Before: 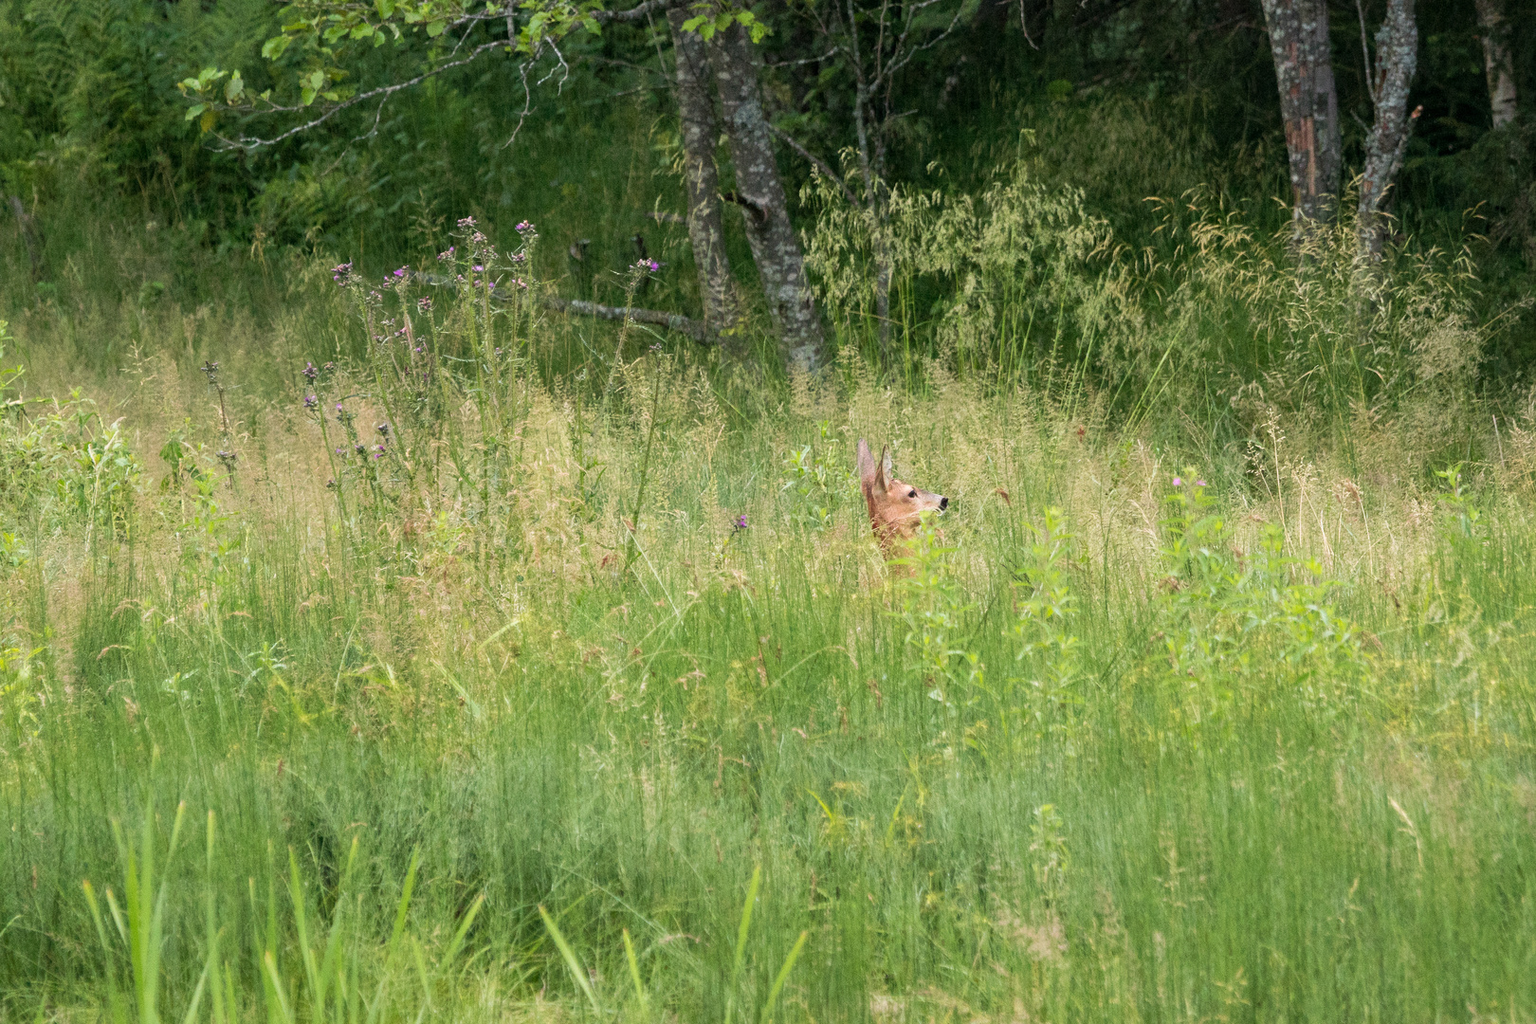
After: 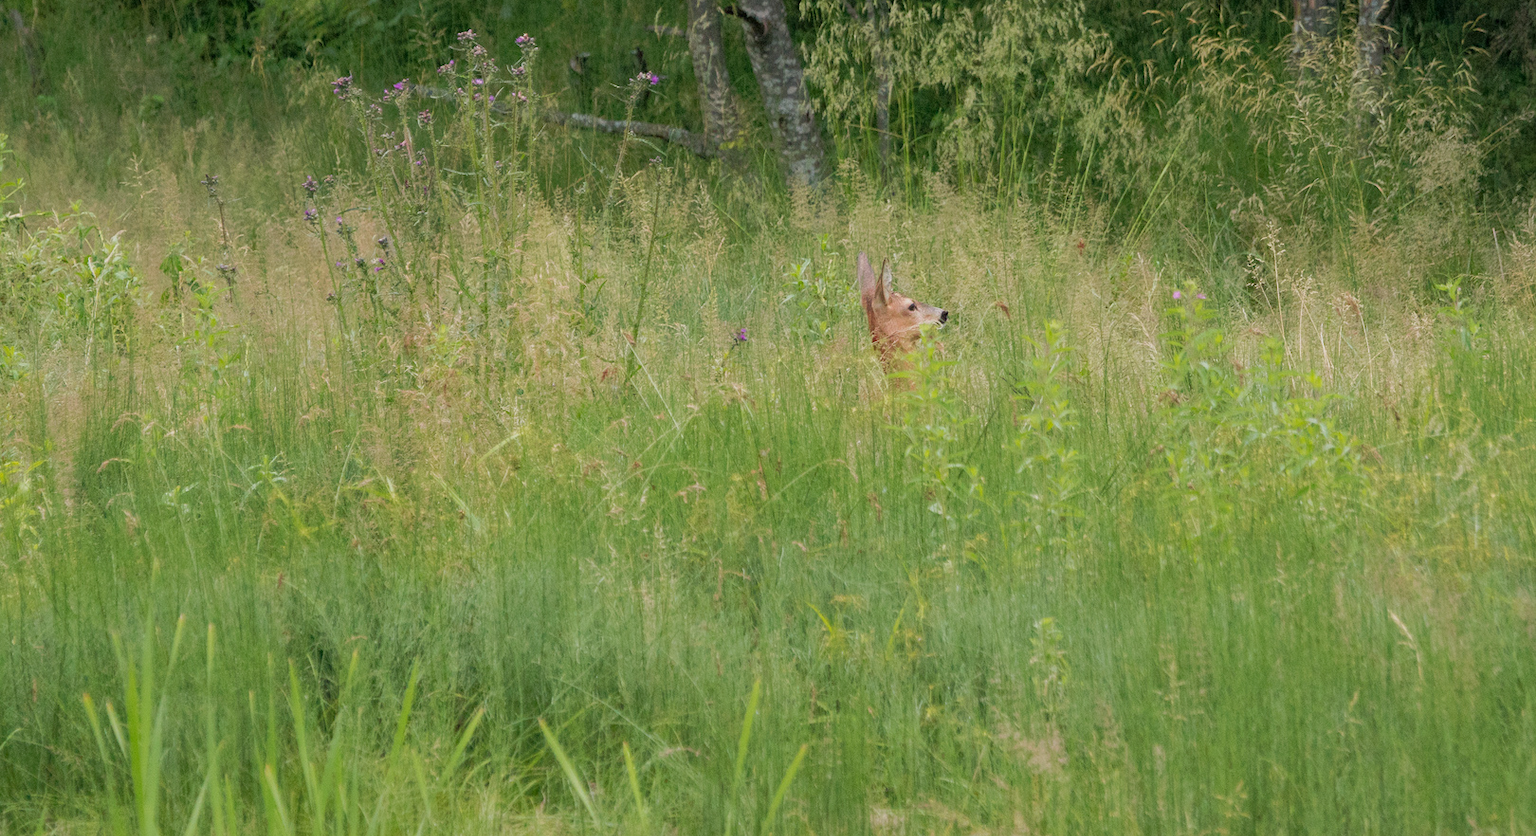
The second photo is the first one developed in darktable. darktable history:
crop and rotate: top 18.294%
tone equalizer: -8 EV 0.288 EV, -7 EV 0.378 EV, -6 EV 0.415 EV, -5 EV 0.224 EV, -3 EV -0.247 EV, -2 EV -0.423 EV, -1 EV -0.424 EV, +0 EV -0.232 EV, edges refinement/feathering 500, mask exposure compensation -1.57 EV, preserve details no
